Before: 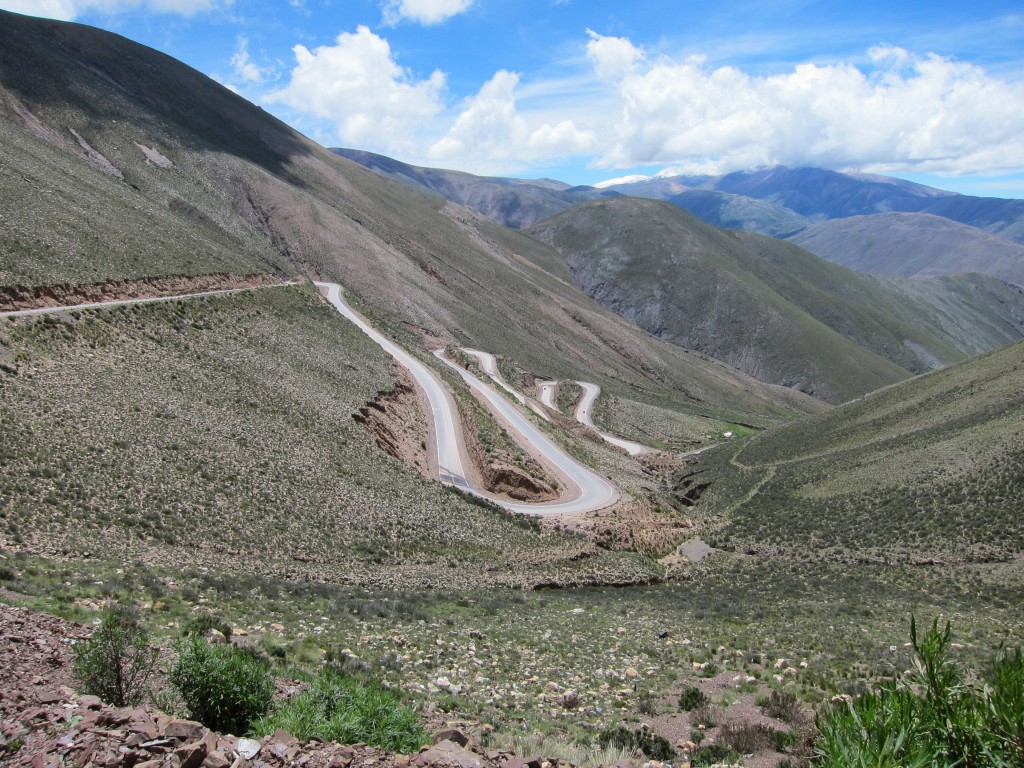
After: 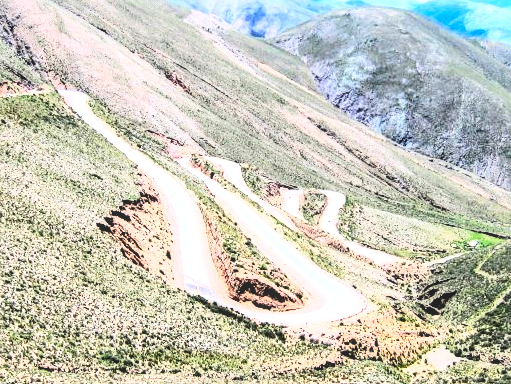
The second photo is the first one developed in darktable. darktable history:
rgb curve: curves: ch0 [(0, 0) (0.21, 0.15) (0.24, 0.21) (0.5, 0.75) (0.75, 0.96) (0.89, 0.99) (1, 1)]; ch1 [(0, 0.02) (0.21, 0.13) (0.25, 0.2) (0.5, 0.67) (0.75, 0.9) (0.89, 0.97) (1, 1)]; ch2 [(0, 0.02) (0.21, 0.13) (0.25, 0.2) (0.5, 0.67) (0.75, 0.9) (0.89, 0.97) (1, 1)], compensate middle gray true
crop: left 25%, top 25%, right 25%, bottom 25%
base curve: curves: ch0 [(0, 0.02) (0.083, 0.036) (1, 1)], preserve colors none
exposure: black level correction 0, exposure 0.7 EV, compensate exposure bias true, compensate highlight preservation false
contrast brightness saturation: contrast 0.13, brightness -0.05, saturation 0.16
sharpen: amount 0.2
local contrast: on, module defaults
